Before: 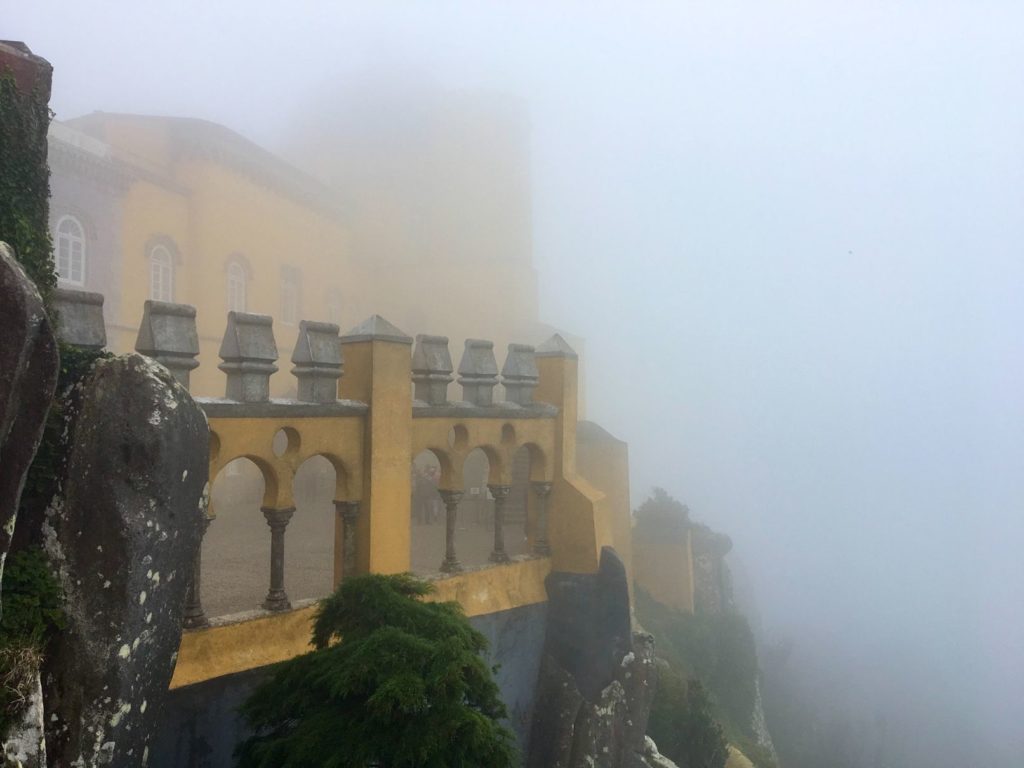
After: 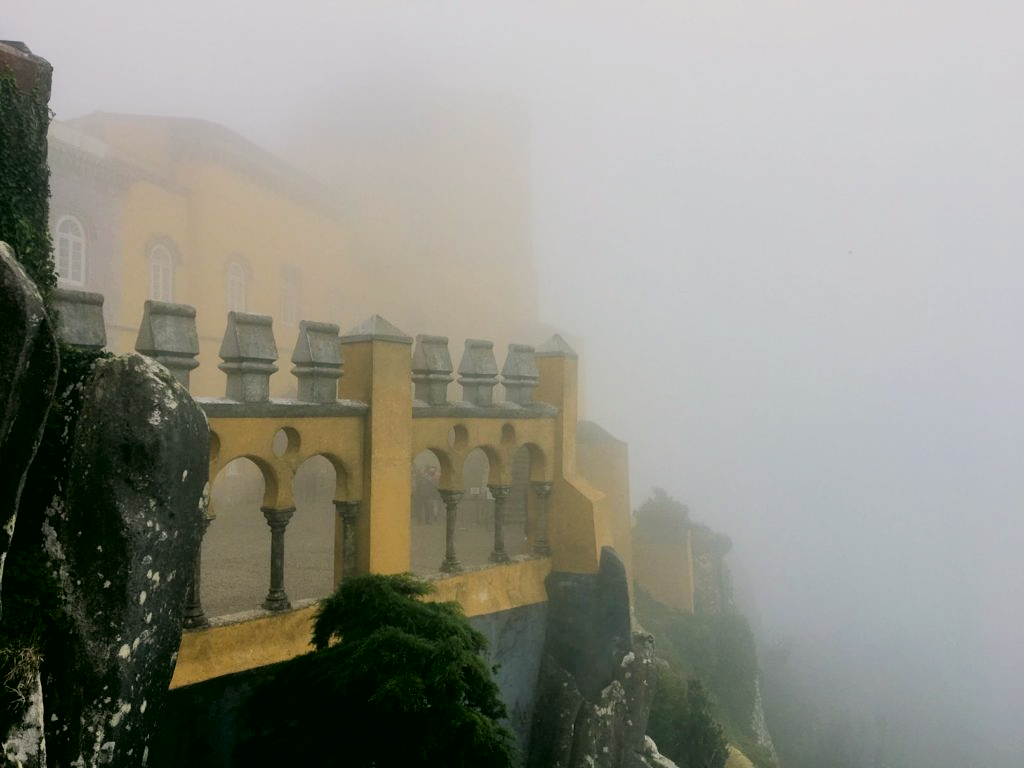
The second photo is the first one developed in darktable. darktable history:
filmic rgb: black relative exposure -5 EV, hardness 2.88, contrast 1.1, highlights saturation mix -20%
color correction: highlights a* 4.02, highlights b* 4.98, shadows a* -7.55, shadows b* 4.98
